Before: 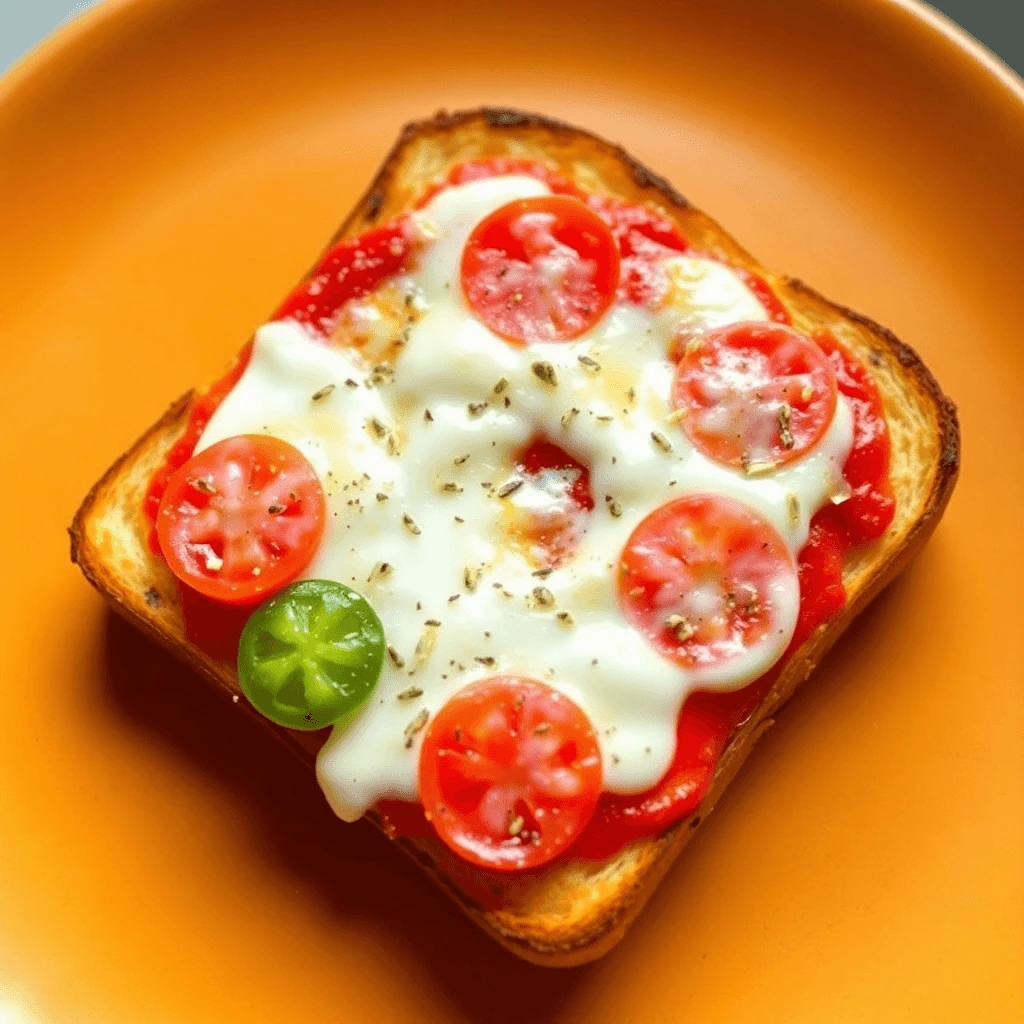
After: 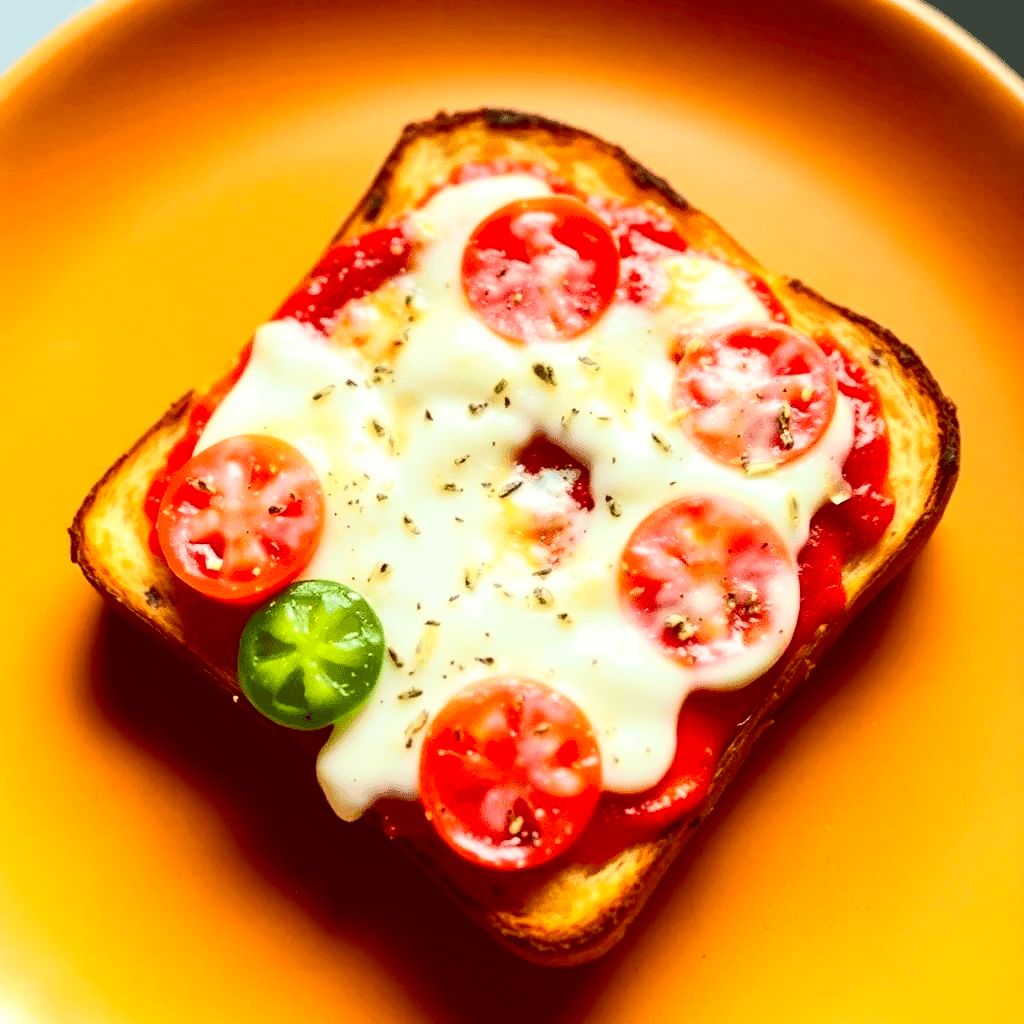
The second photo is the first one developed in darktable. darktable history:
white balance: red 1, blue 1
contrast brightness saturation: contrast 0.4, brightness 0.05, saturation 0.25
